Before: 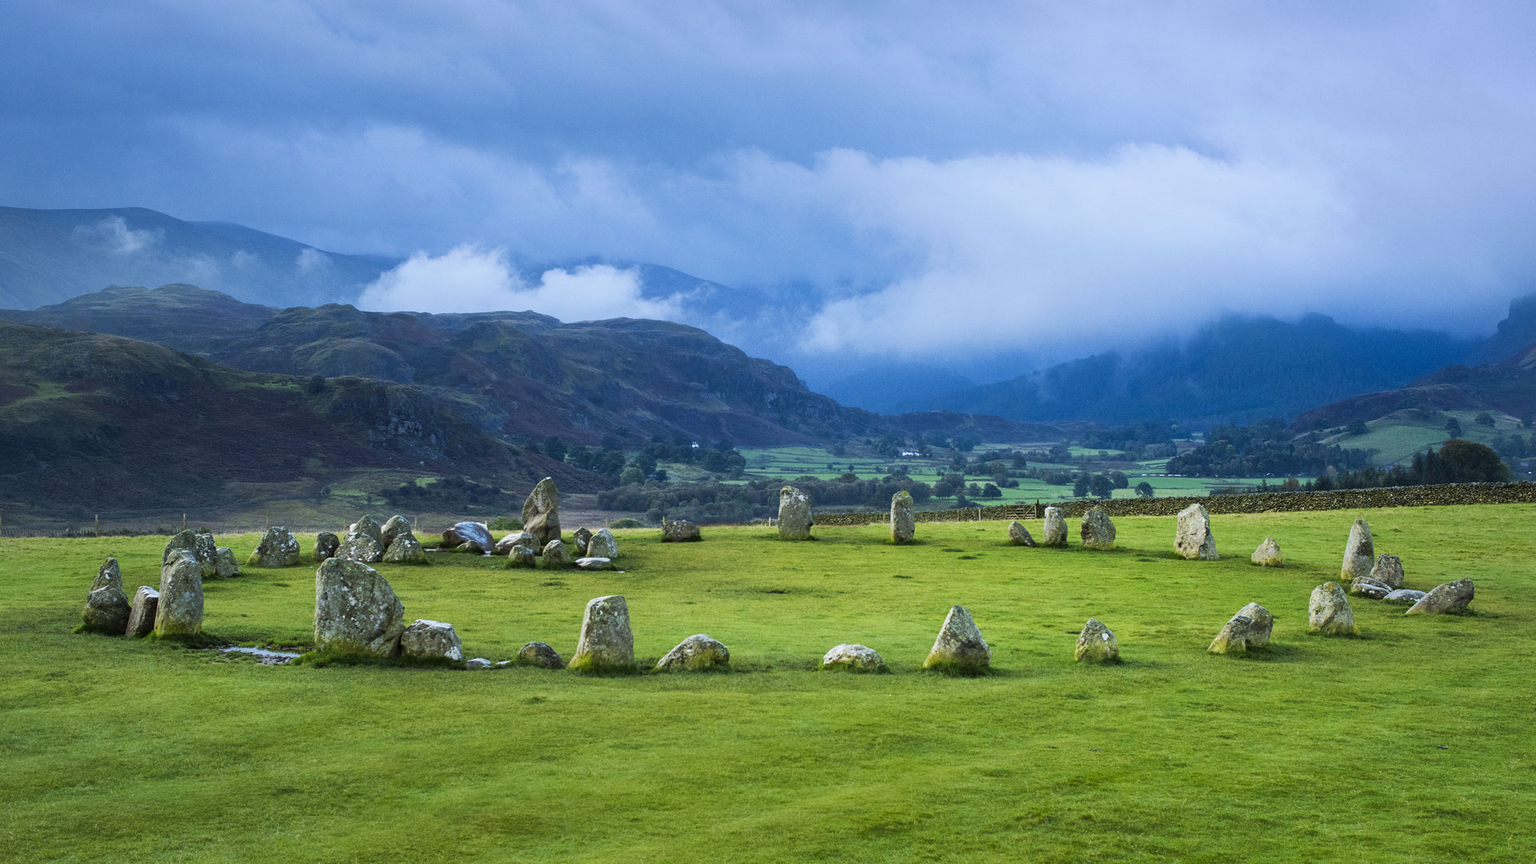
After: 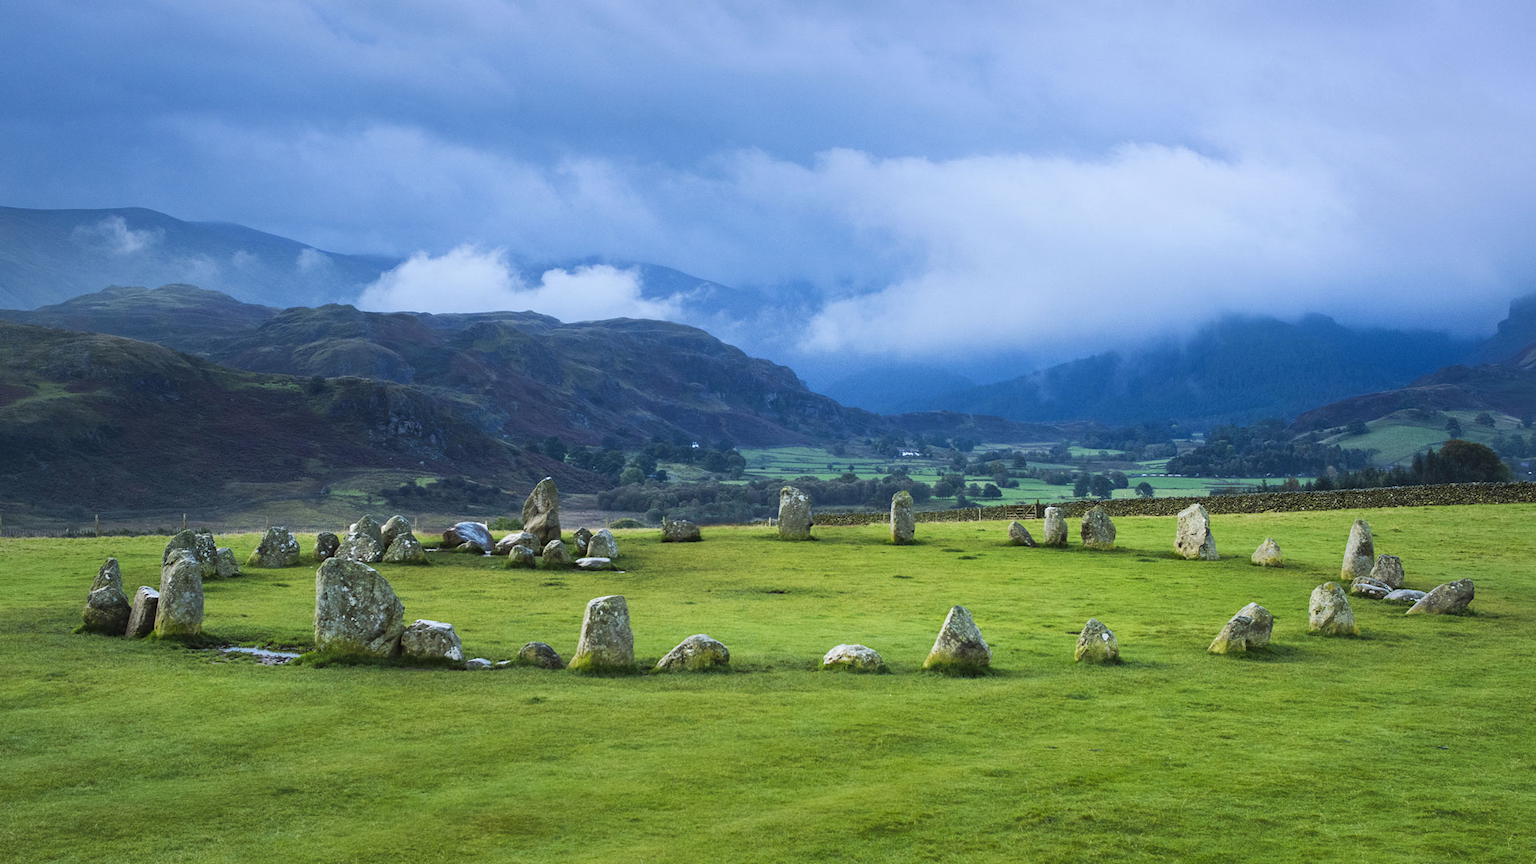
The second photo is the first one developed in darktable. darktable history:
exposure: black level correction -0.003, exposure 0.033 EV, compensate highlight preservation false
